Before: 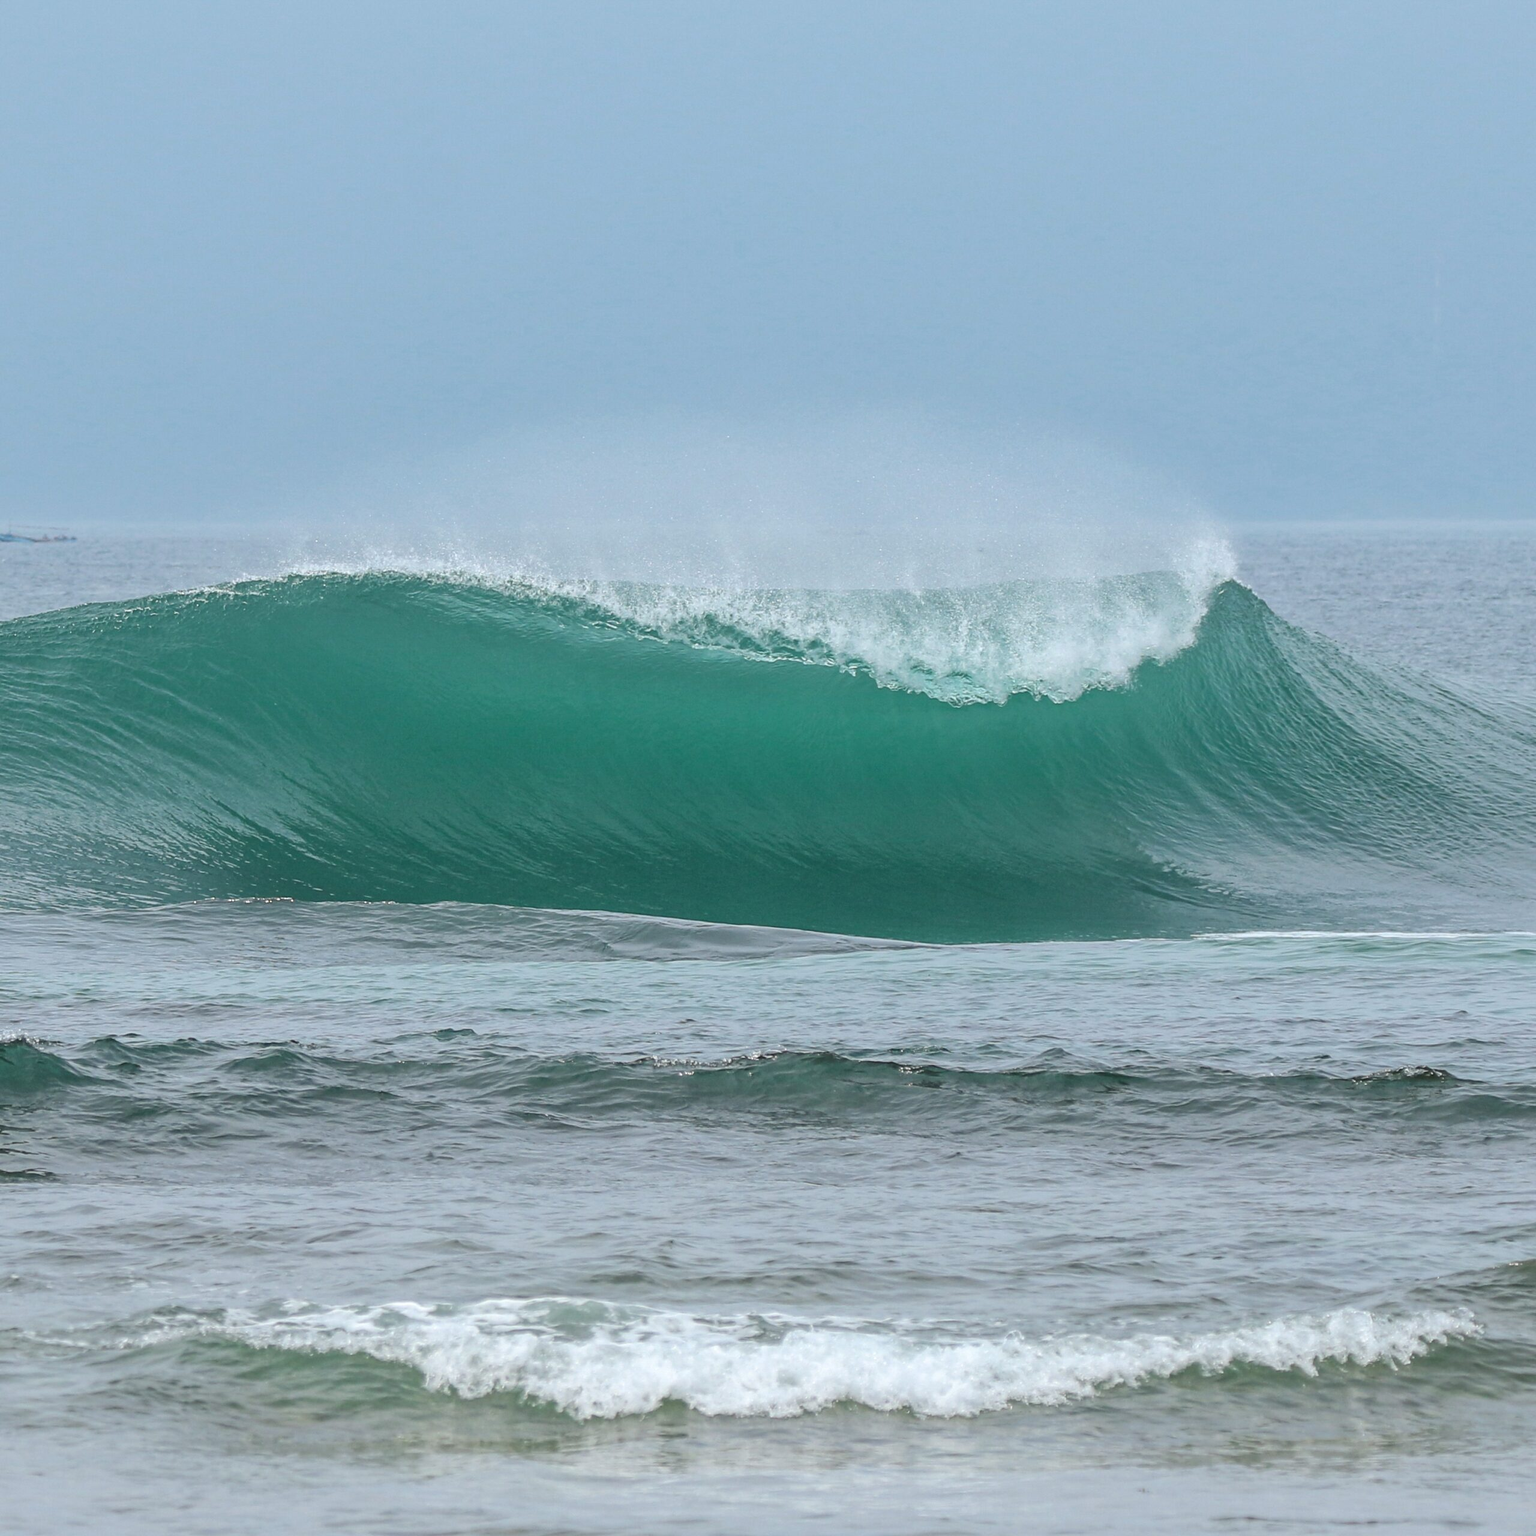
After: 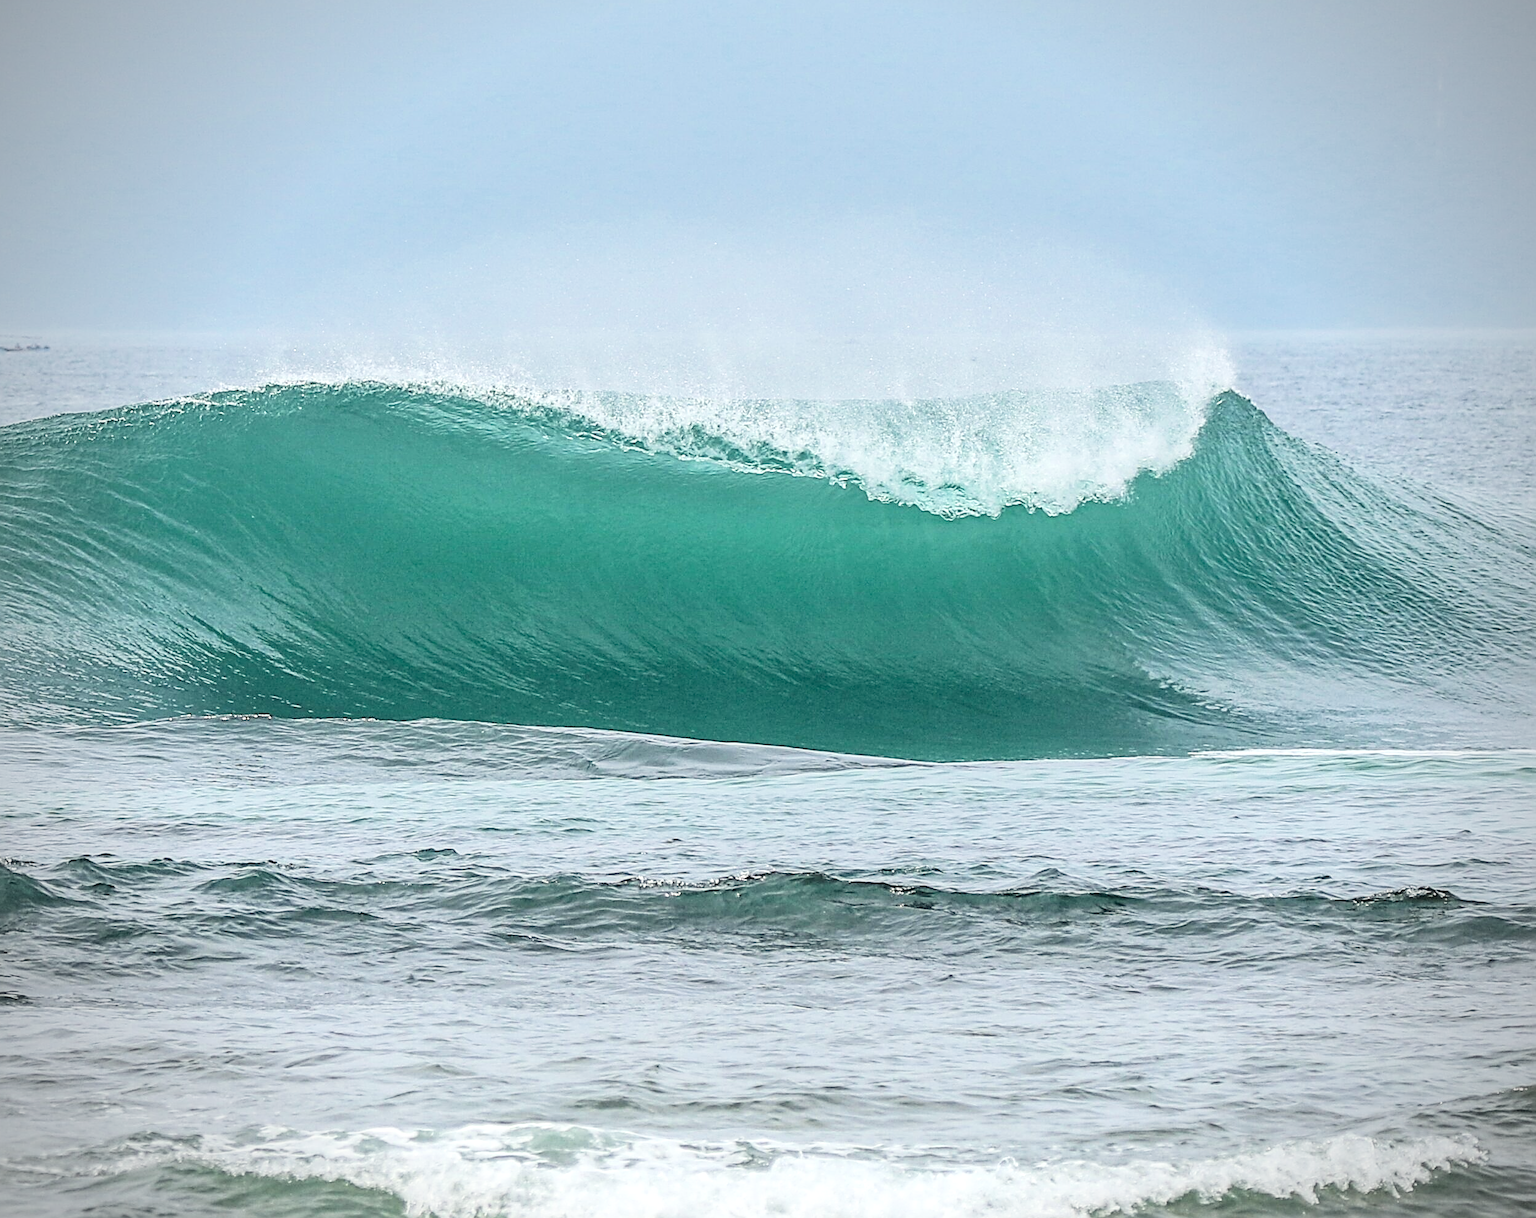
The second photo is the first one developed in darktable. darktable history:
exposure: black level correction 0, exposure 0.694 EV, compensate exposure bias true, compensate highlight preservation false
color correction: highlights a* 0.485, highlights b* 2.73, shadows a* -0.916, shadows b* -4.38
sharpen: radius 2.604, amount 0.685
vignetting: on, module defaults
local contrast: detail 130%
filmic rgb: middle gray luminance 12.85%, black relative exposure -10.09 EV, white relative exposure 3.46 EV, target black luminance 0%, hardness 5.76, latitude 44.97%, contrast 1.22, highlights saturation mix 5.89%, shadows ↔ highlights balance 26.62%
crop and rotate: left 1.857%, top 12.939%, right 0.286%, bottom 9.435%
